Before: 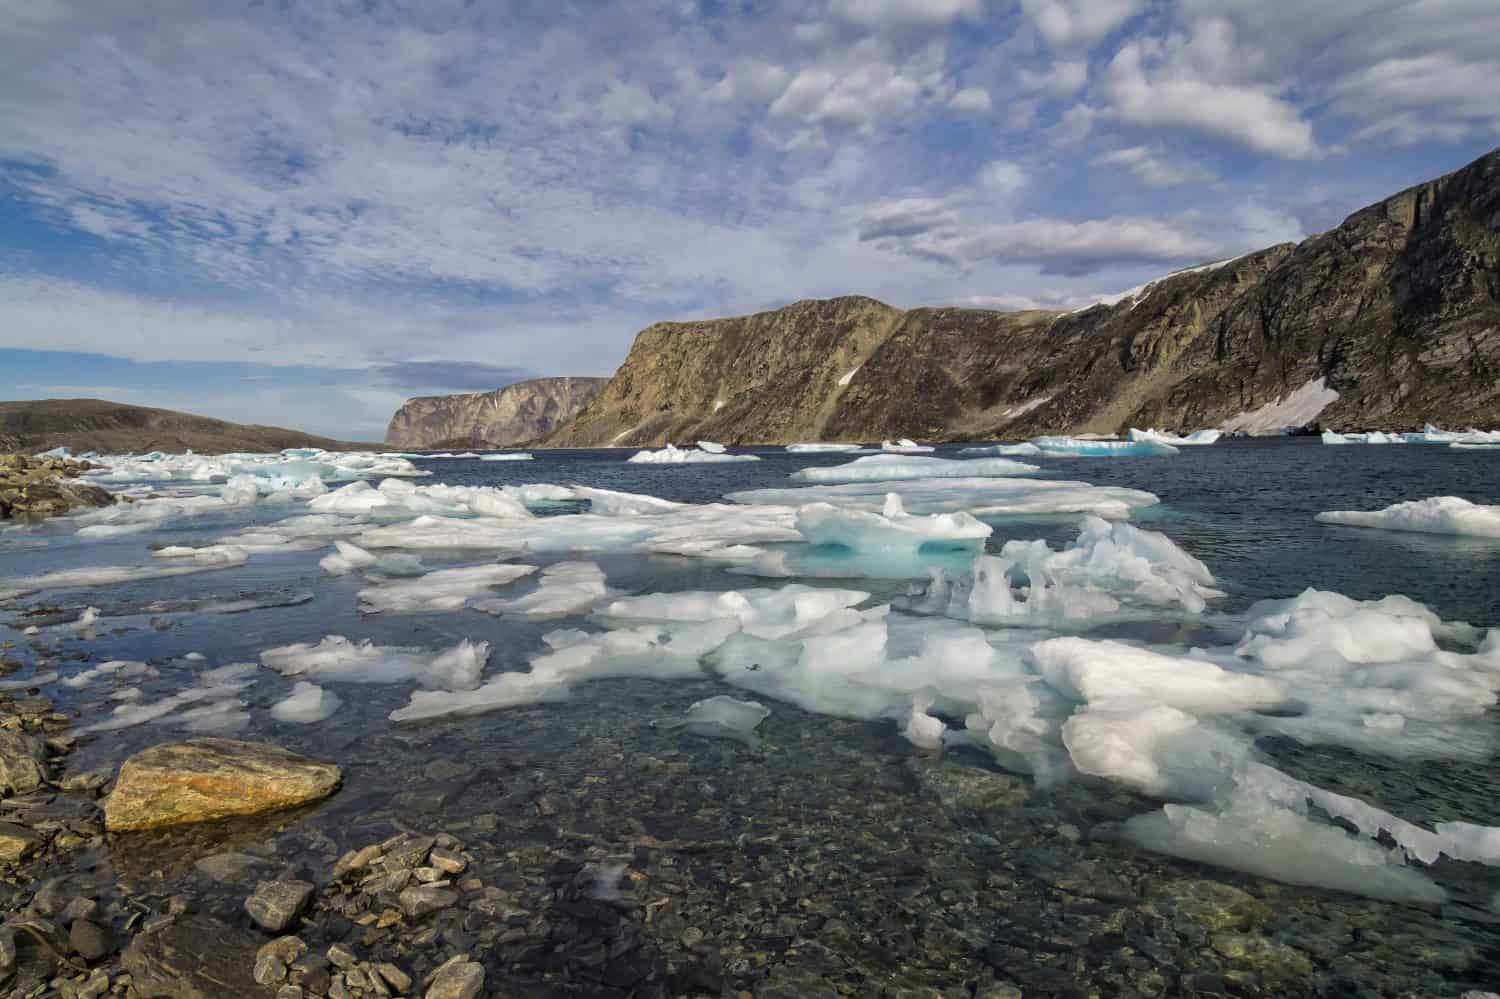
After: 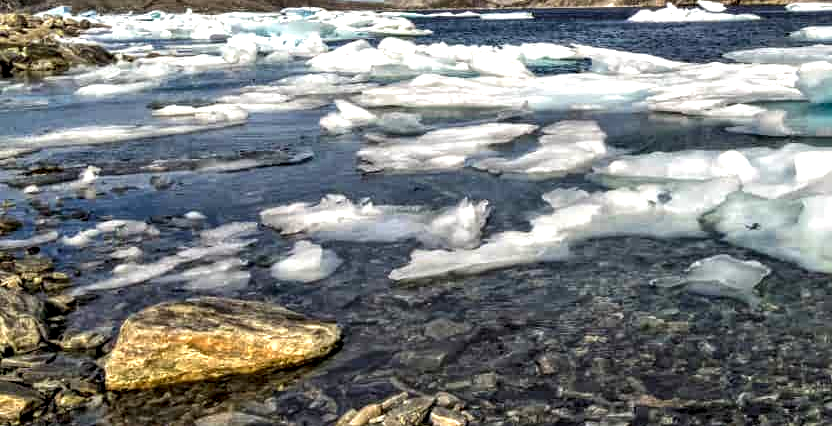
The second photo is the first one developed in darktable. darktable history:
crop: top 44.218%, right 43.541%, bottom 13.1%
local contrast: highlights 62%, detail 143%, midtone range 0.43
exposure: exposure 0.406 EV, compensate highlight preservation false
contrast equalizer: octaves 7, y [[0.6 ×6], [0.55 ×6], [0 ×6], [0 ×6], [0 ×6]]
